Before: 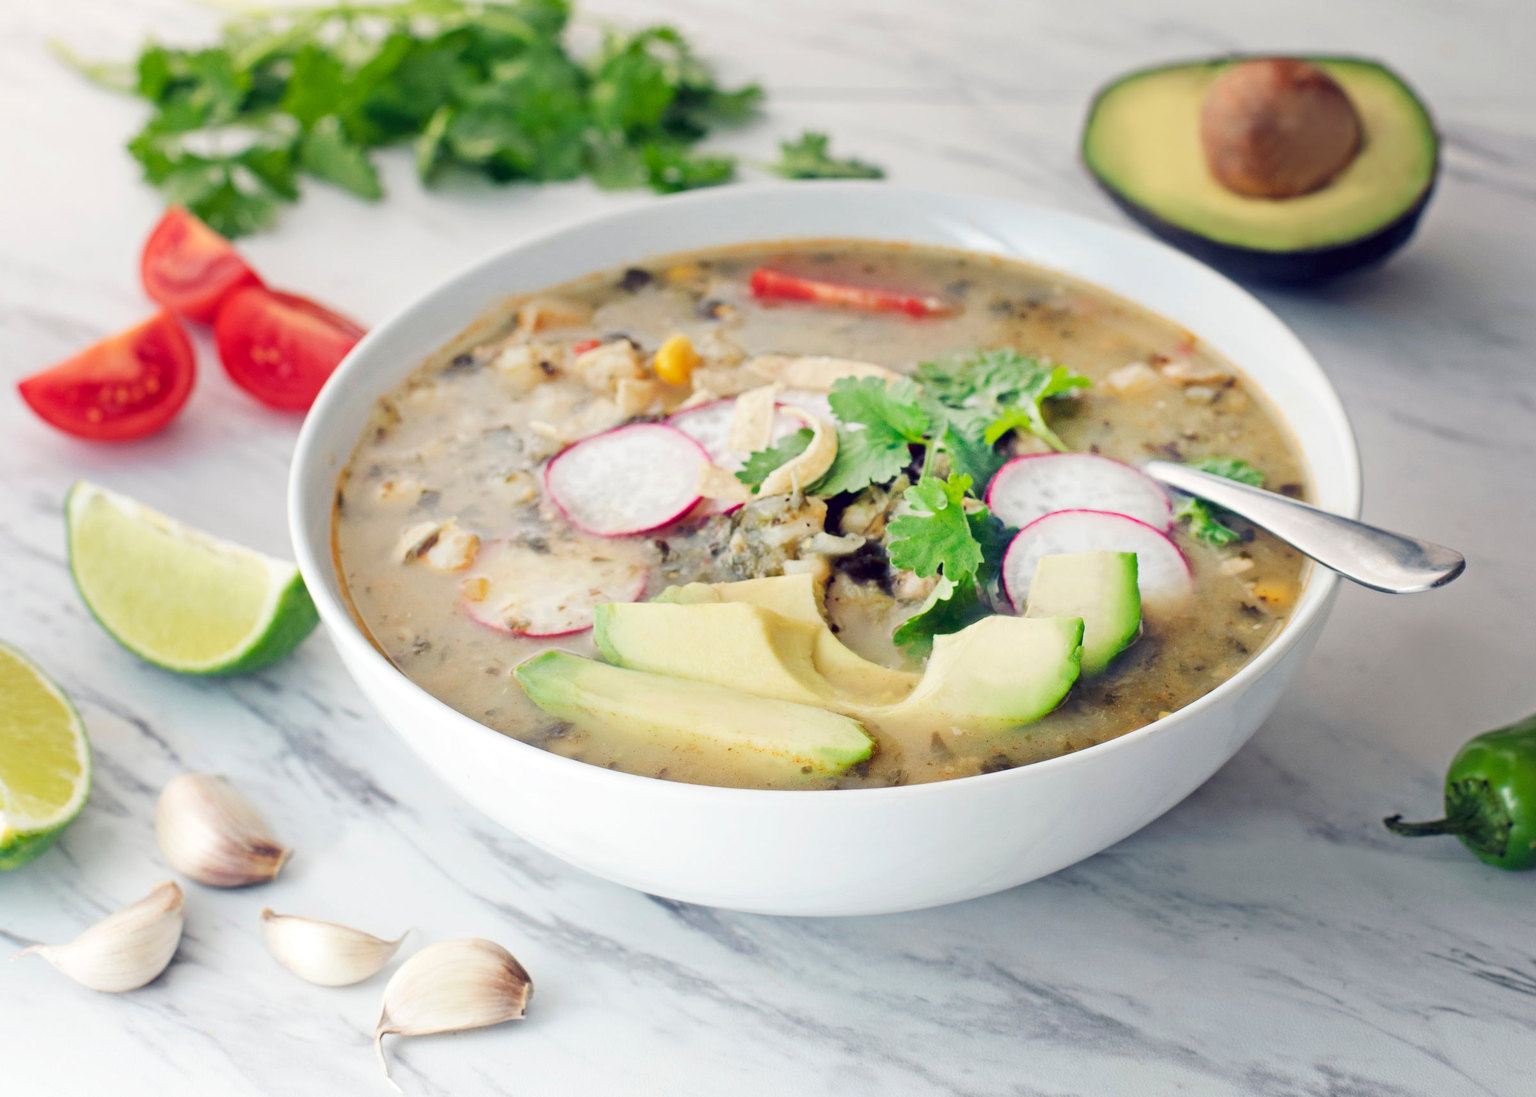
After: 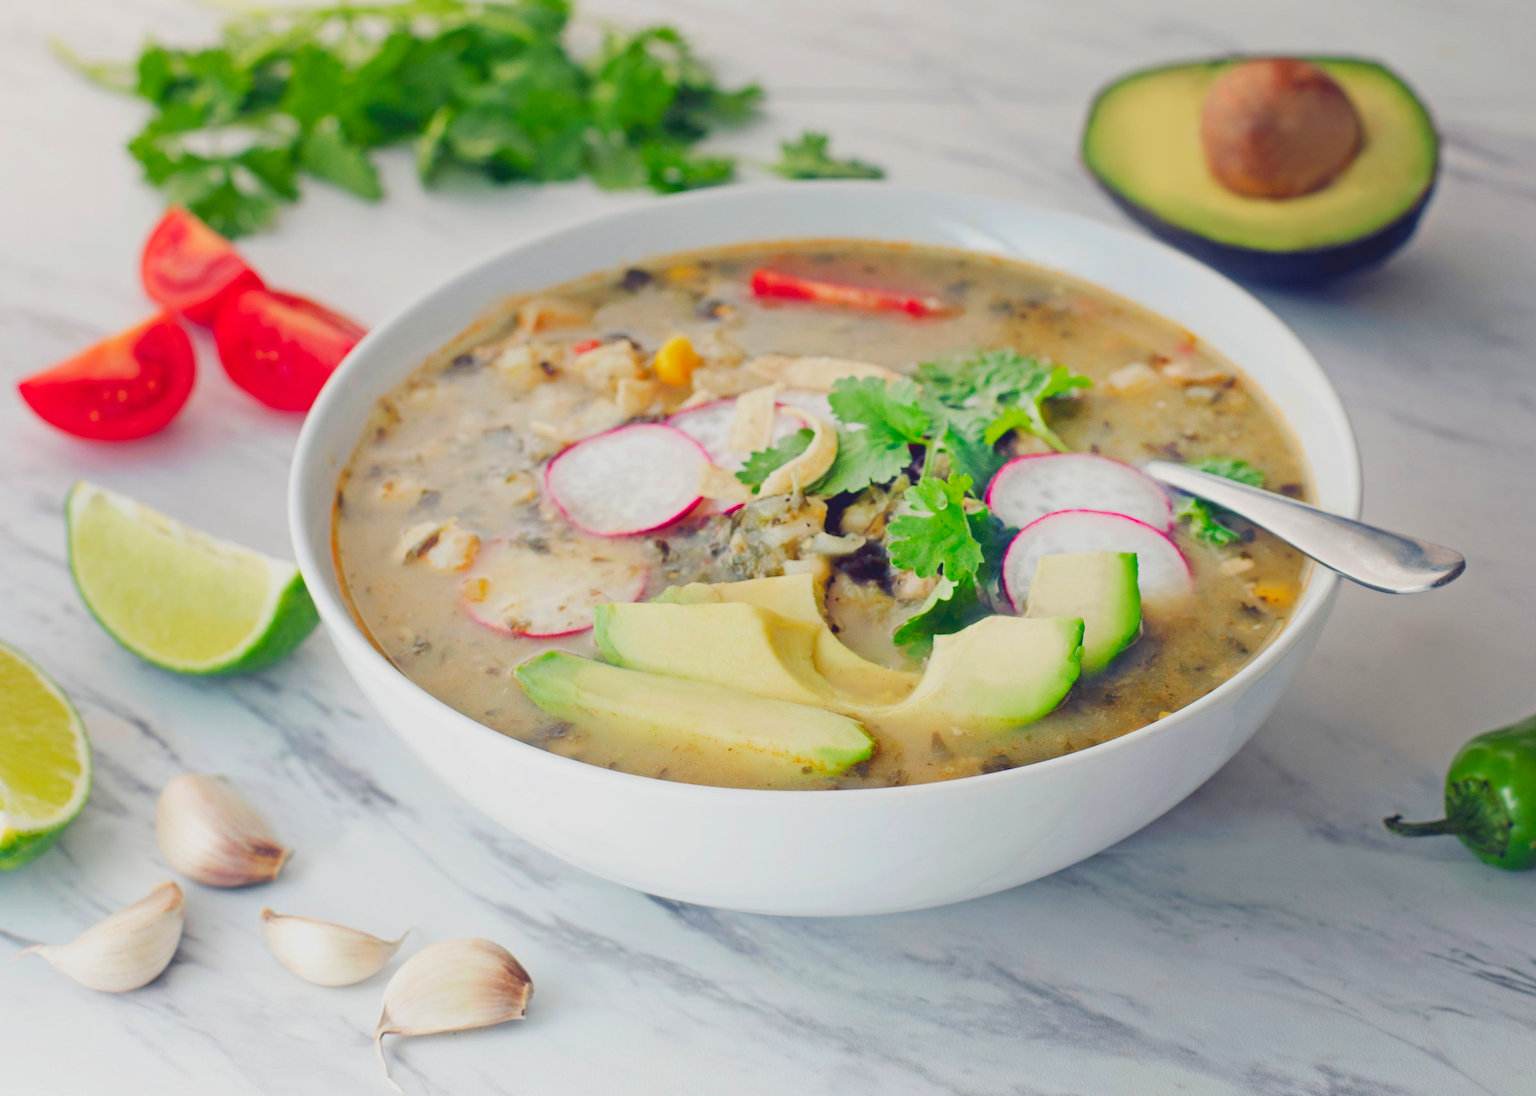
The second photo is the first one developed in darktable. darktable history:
contrast brightness saturation: contrast -0.19, saturation 0.19
